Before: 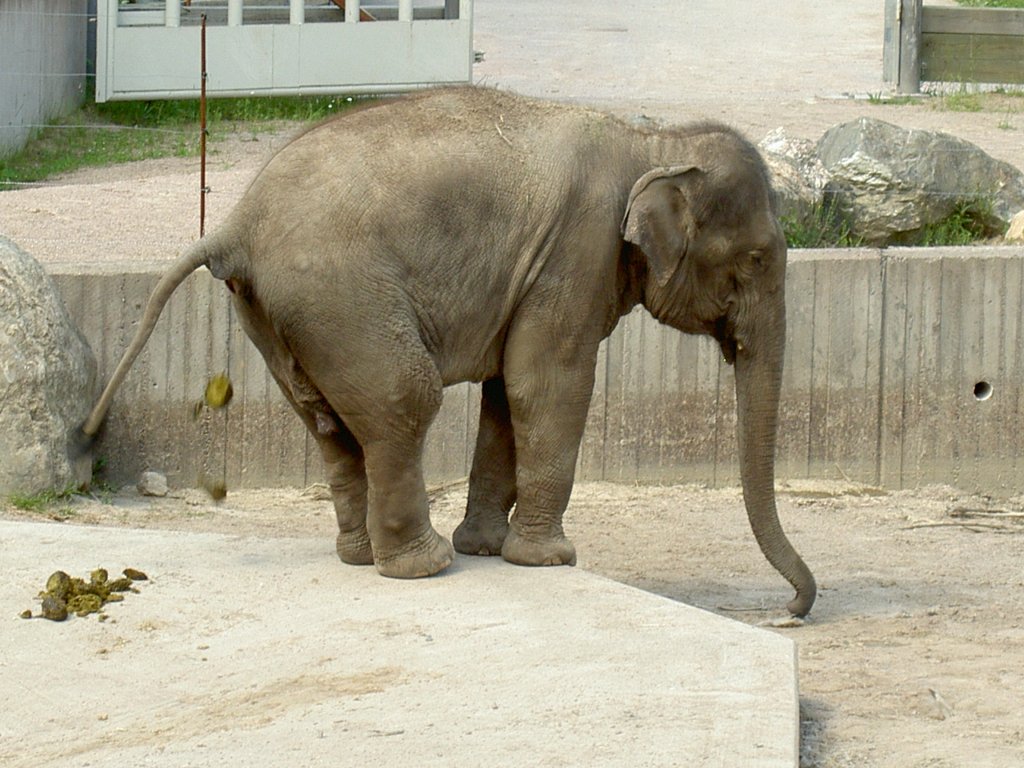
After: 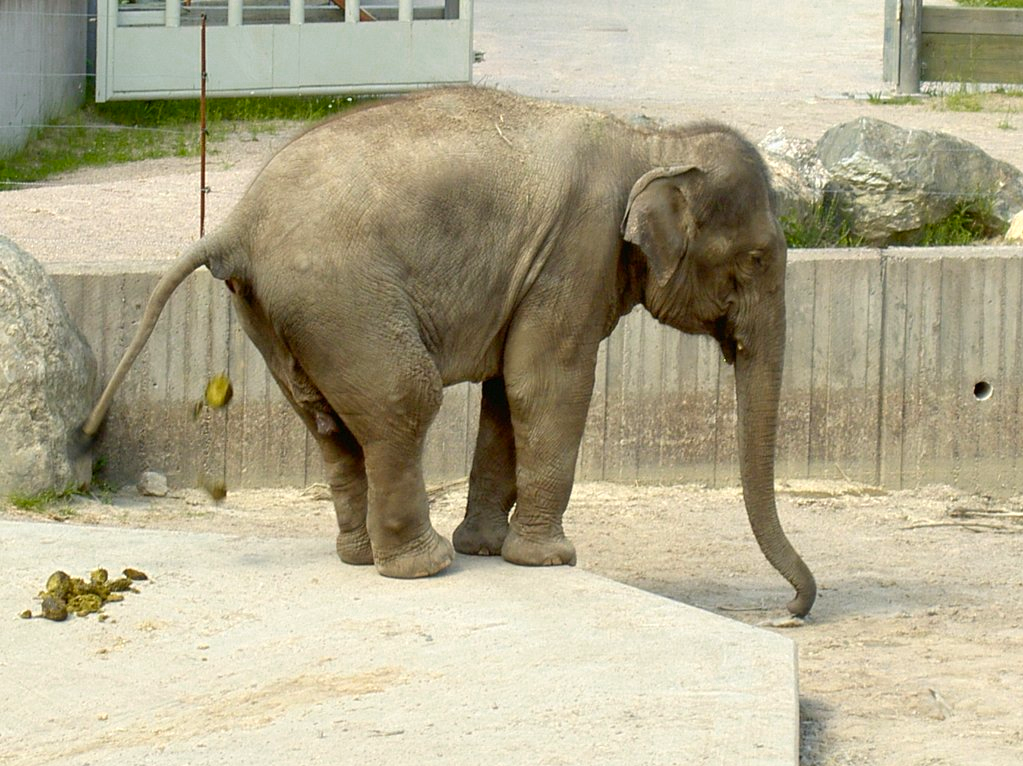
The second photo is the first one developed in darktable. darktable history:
color zones: curves: ch0 [(0.099, 0.624) (0.257, 0.596) (0.384, 0.376) (0.529, 0.492) (0.697, 0.564) (0.768, 0.532) (0.908, 0.644)]; ch1 [(0.112, 0.564) (0.254, 0.612) (0.432, 0.676) (0.592, 0.456) (0.743, 0.684) (0.888, 0.536)]; ch2 [(0.25, 0.5) (0.469, 0.36) (0.75, 0.5)]
crop: top 0.05%, bottom 0.098%
